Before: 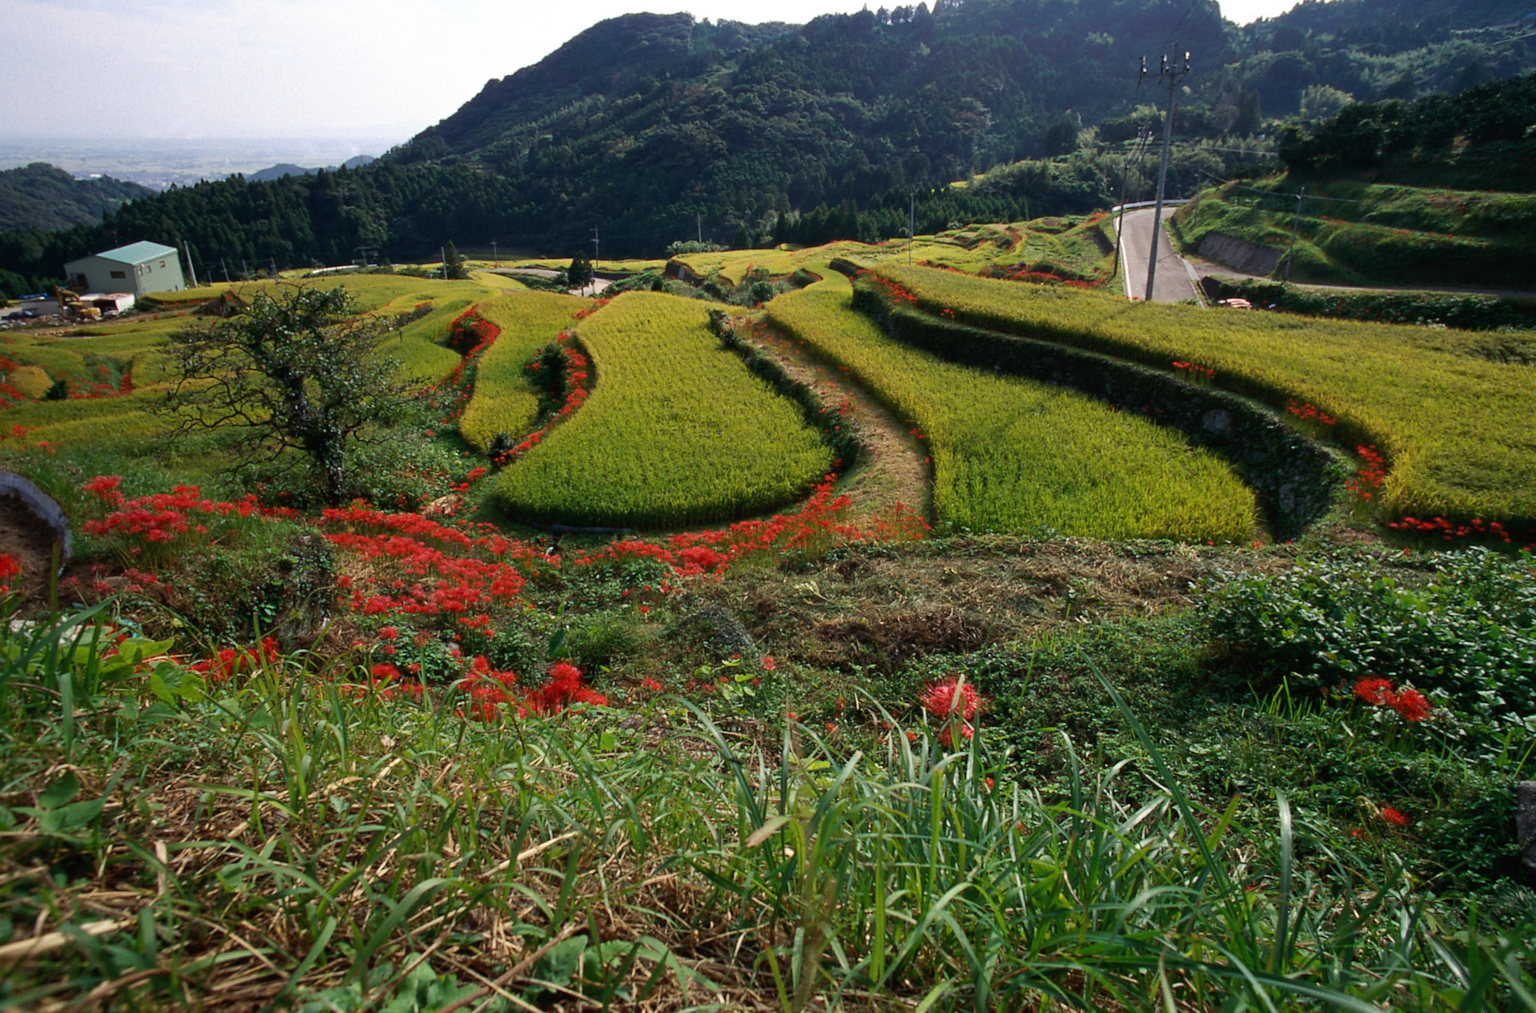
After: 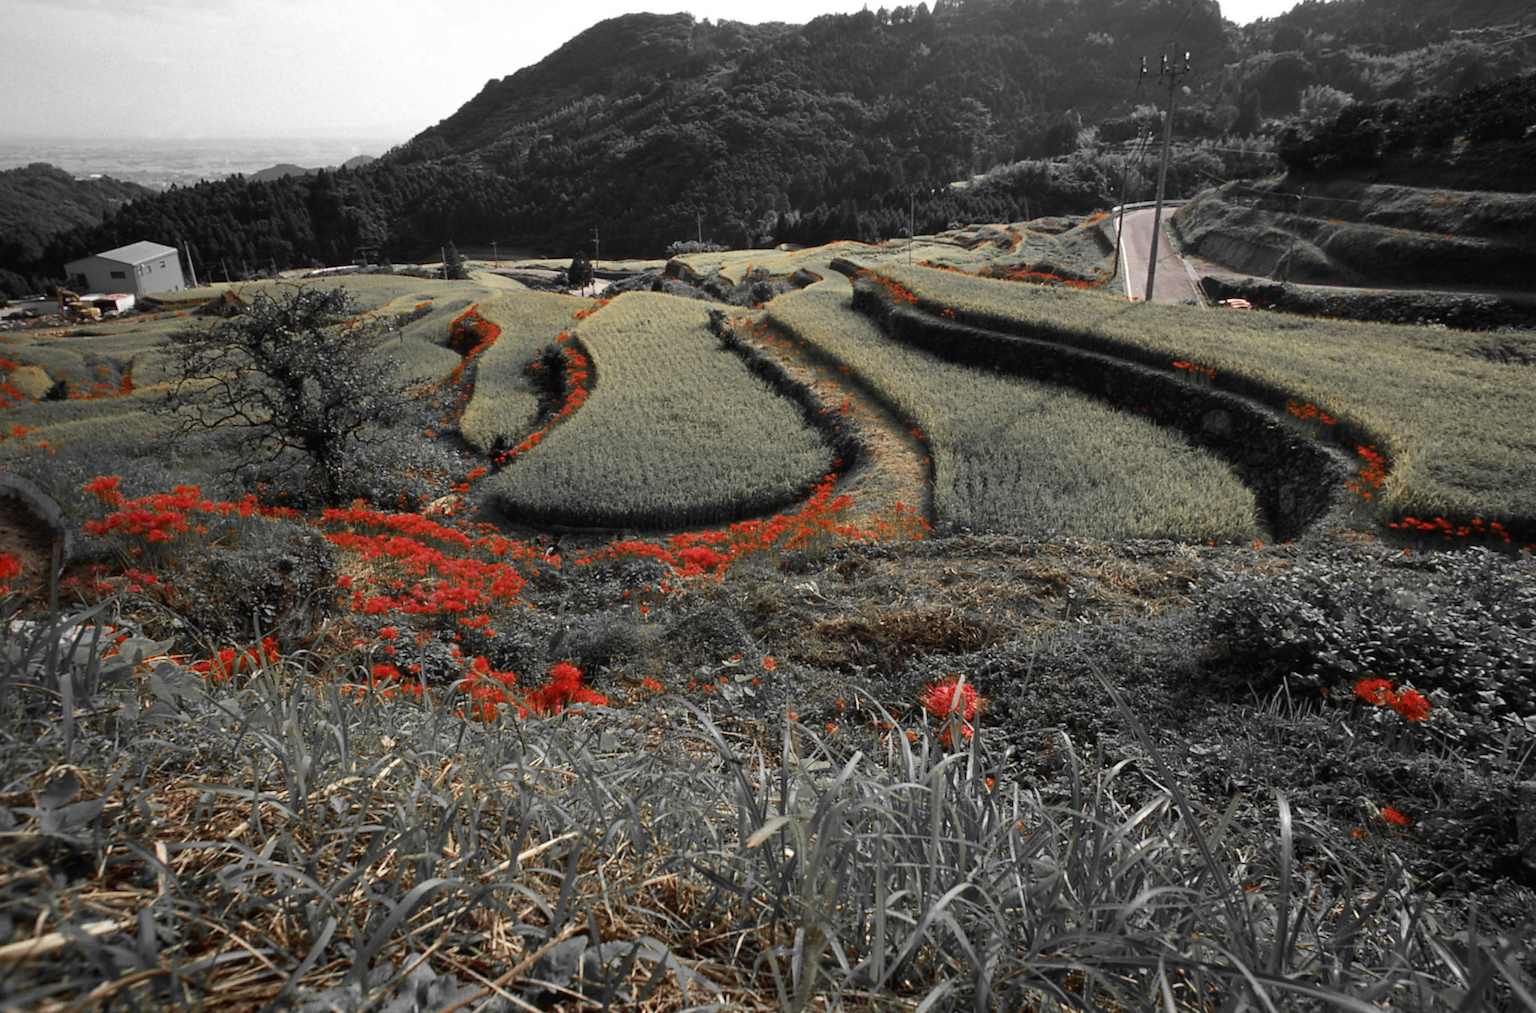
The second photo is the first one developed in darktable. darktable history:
color zones: curves: ch0 [(0, 0.447) (0.184, 0.543) (0.323, 0.476) (0.429, 0.445) (0.571, 0.443) (0.714, 0.451) (0.857, 0.452) (1, 0.447)]; ch1 [(0, 0.464) (0.176, 0.46) (0.287, 0.177) (0.429, 0.002) (0.571, 0) (0.714, 0) (0.857, 0) (1, 0.464)], mix 20%
contrast brightness saturation: saturation -0.05
